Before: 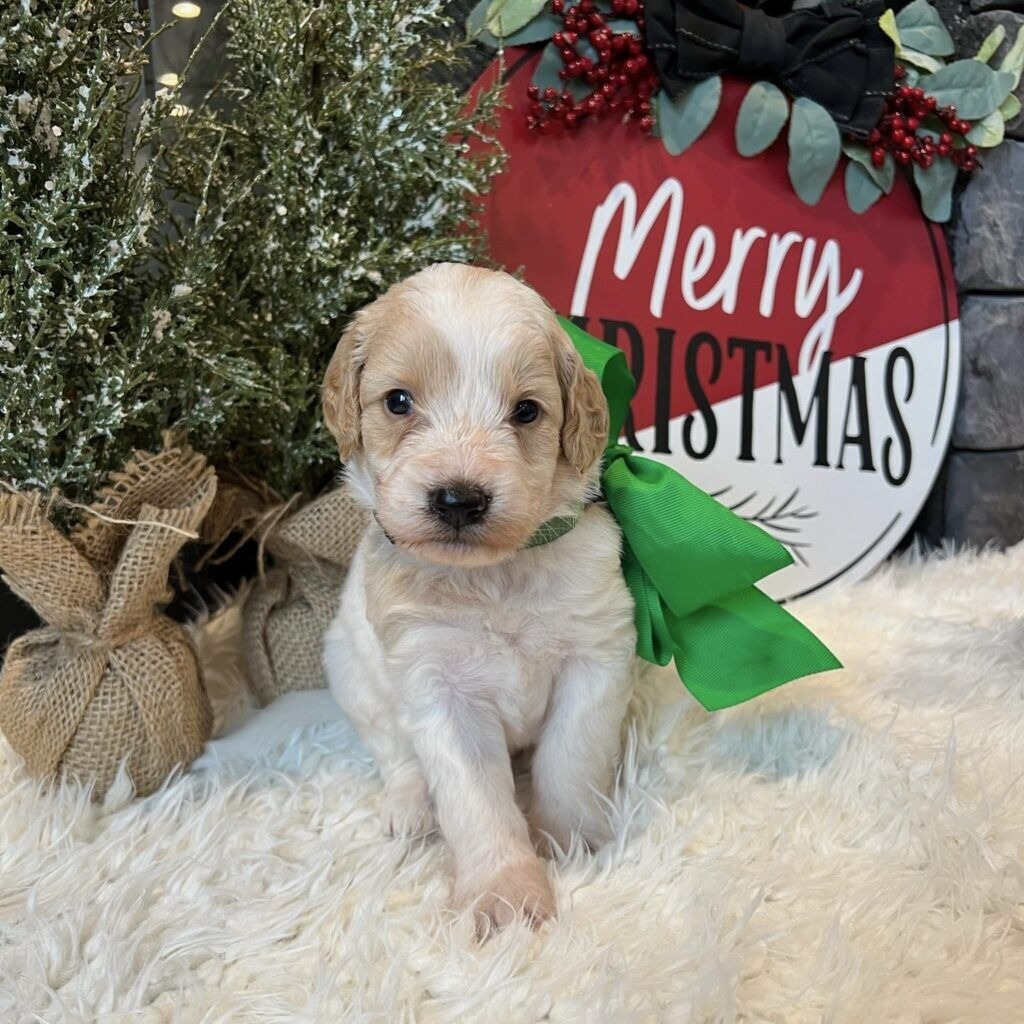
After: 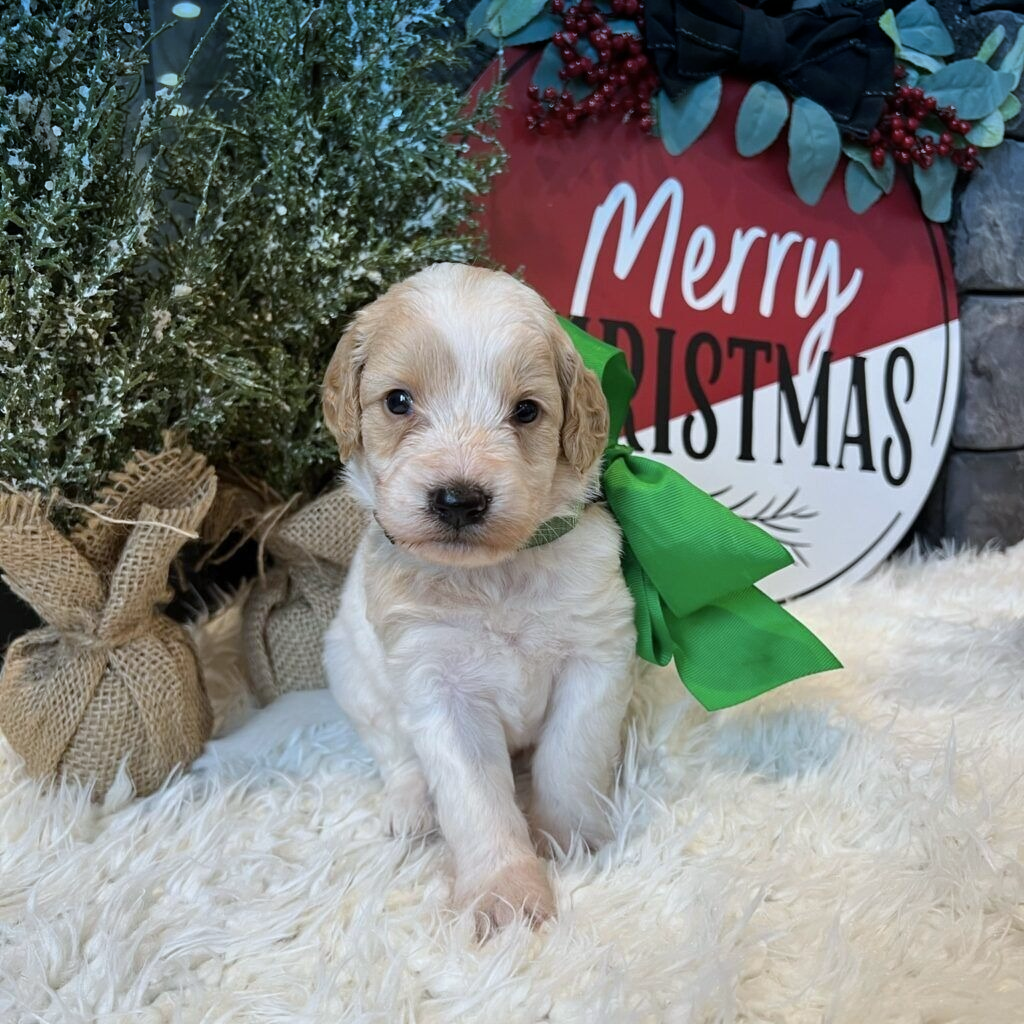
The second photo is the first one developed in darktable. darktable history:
graduated density: density 2.02 EV, hardness 44%, rotation 0.374°, offset 8.21, hue 208.8°, saturation 97%
white balance: red 0.967, blue 1.049
